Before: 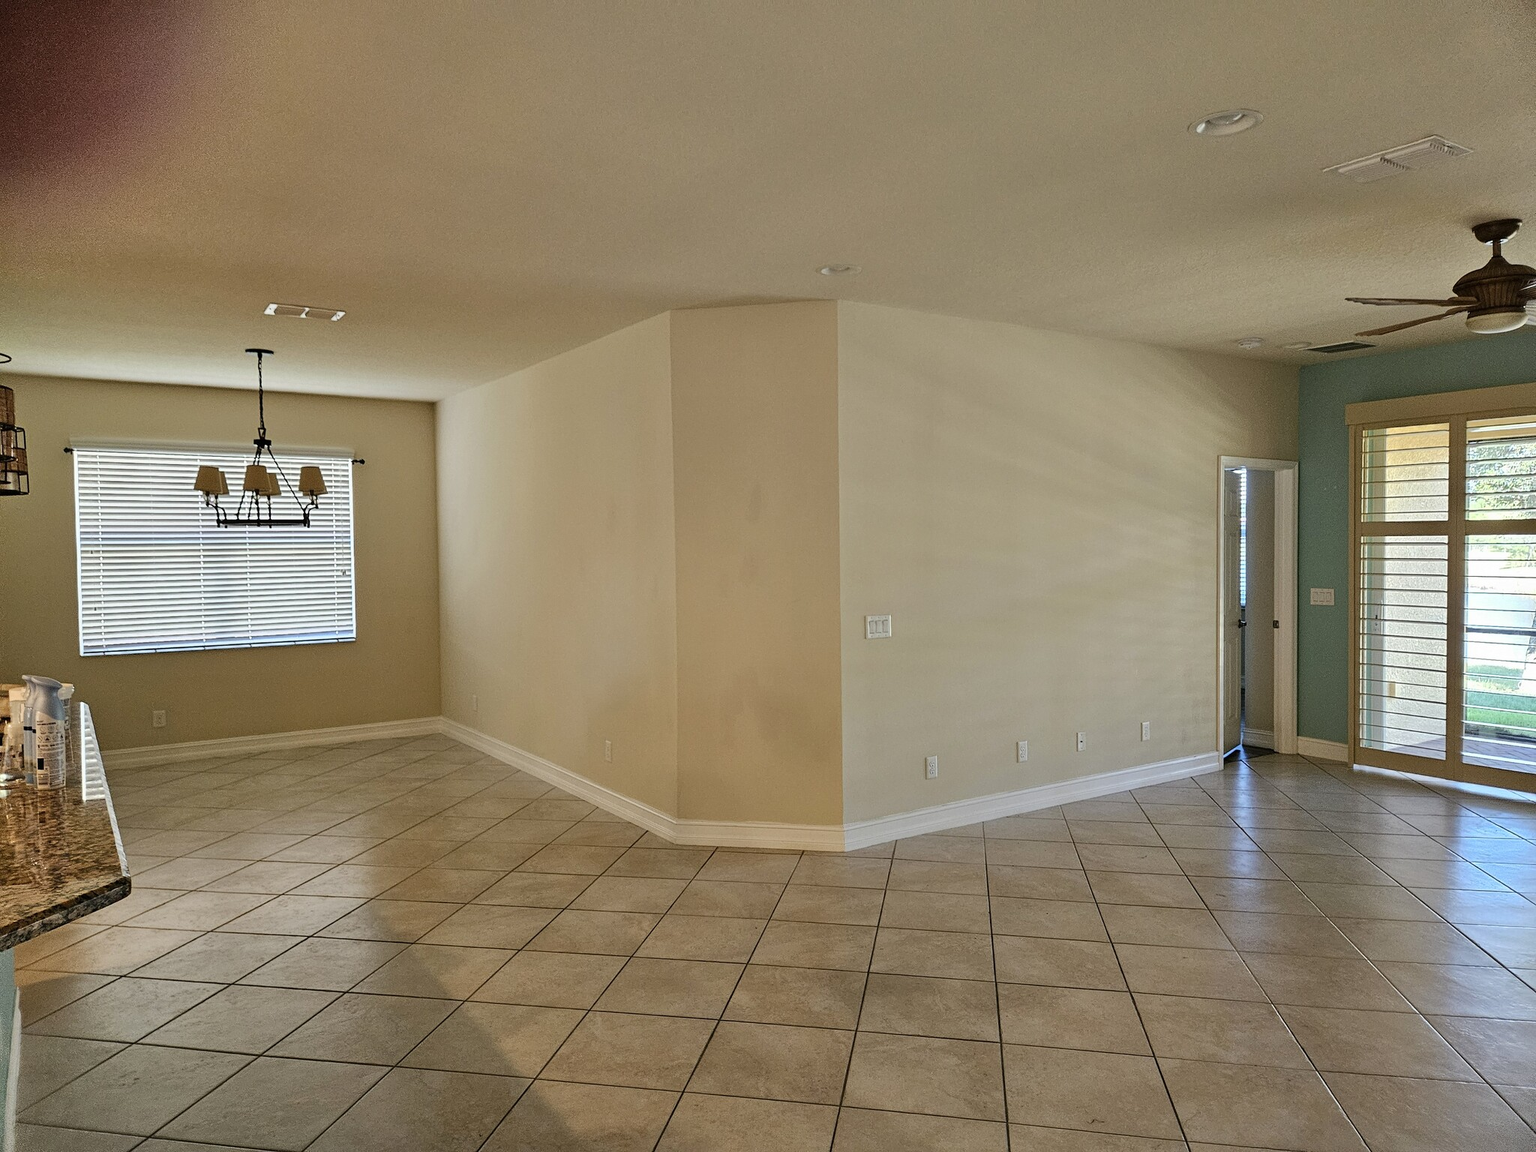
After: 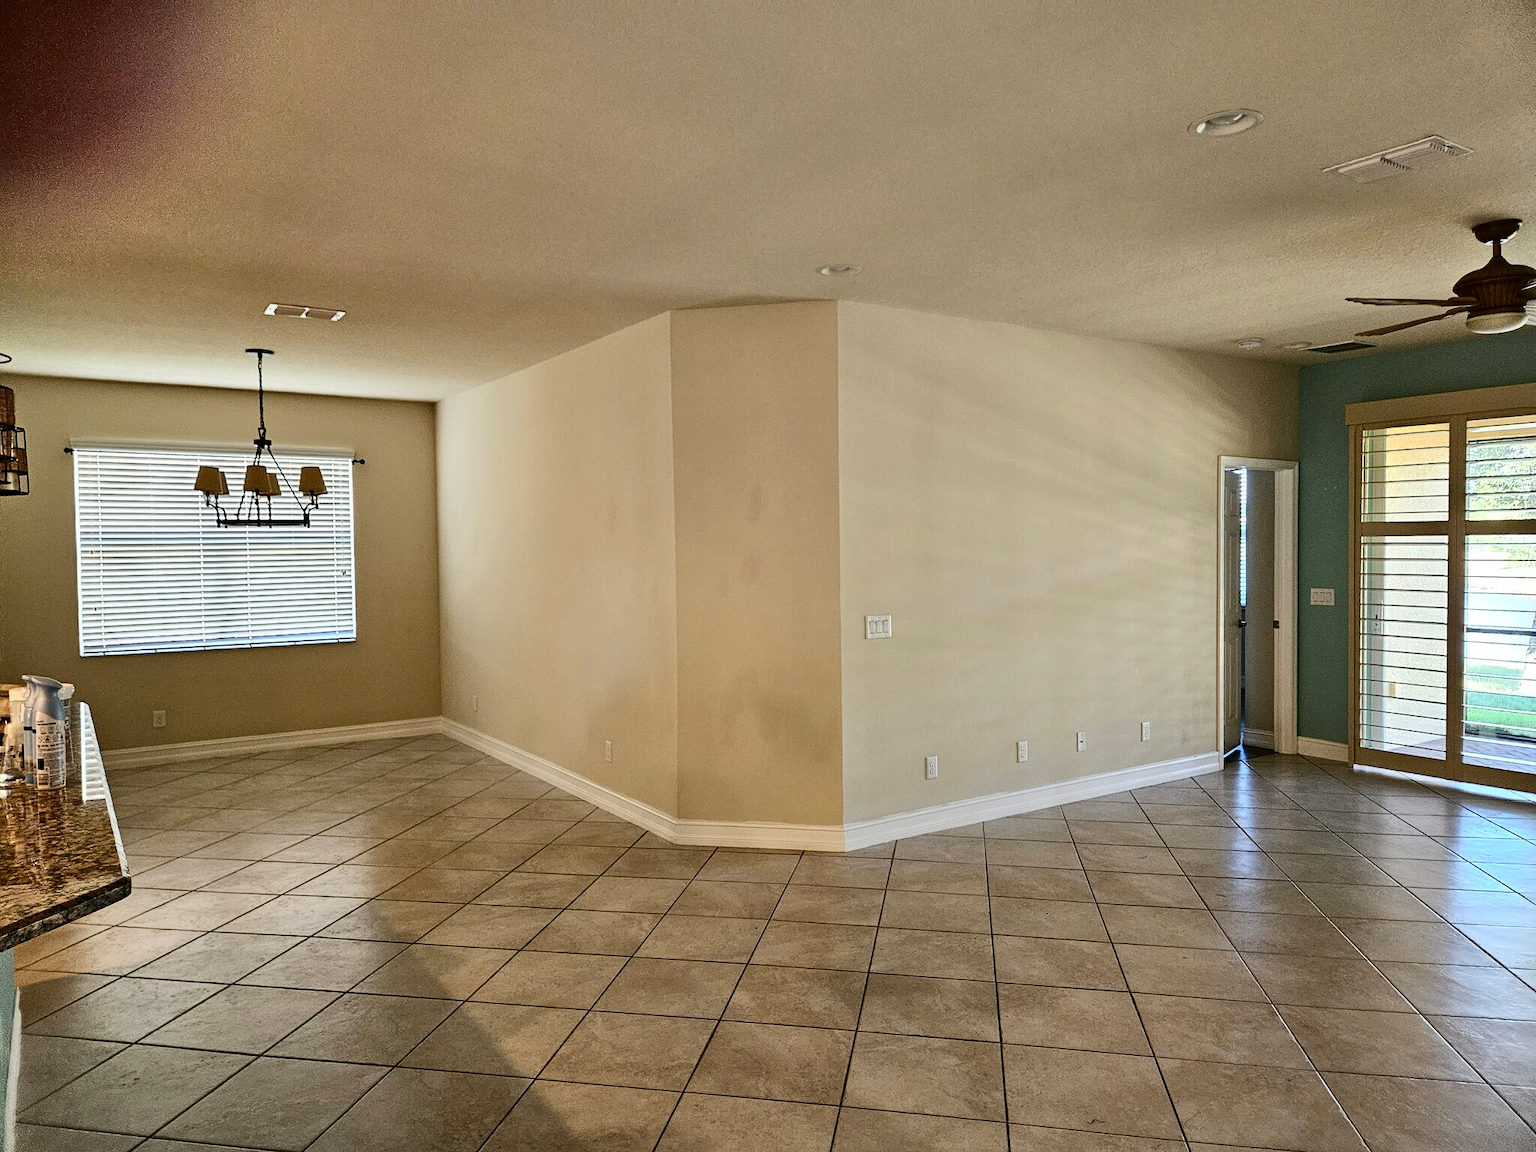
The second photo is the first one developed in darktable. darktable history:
contrast brightness saturation: contrast 0.279
